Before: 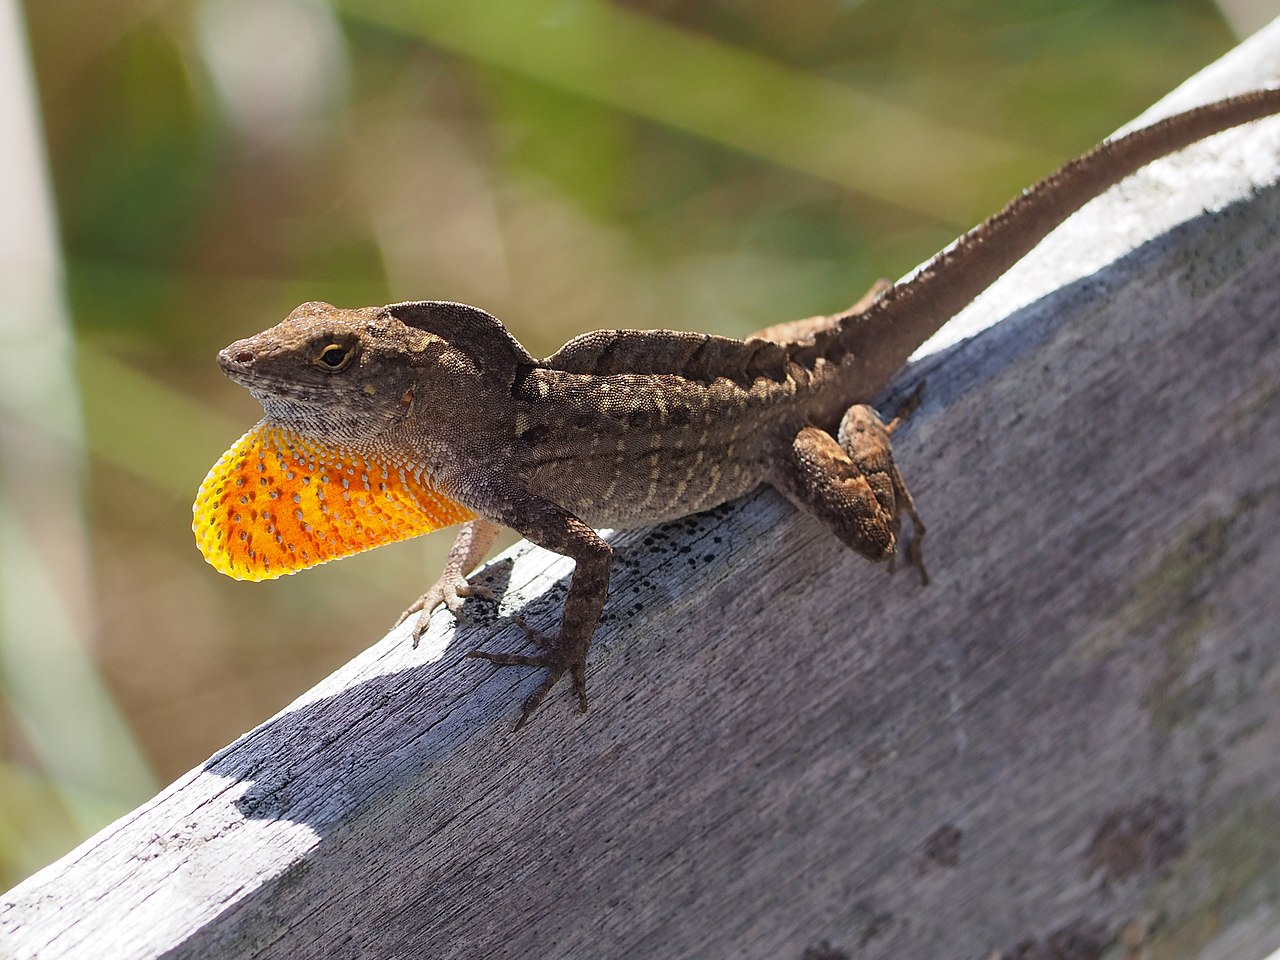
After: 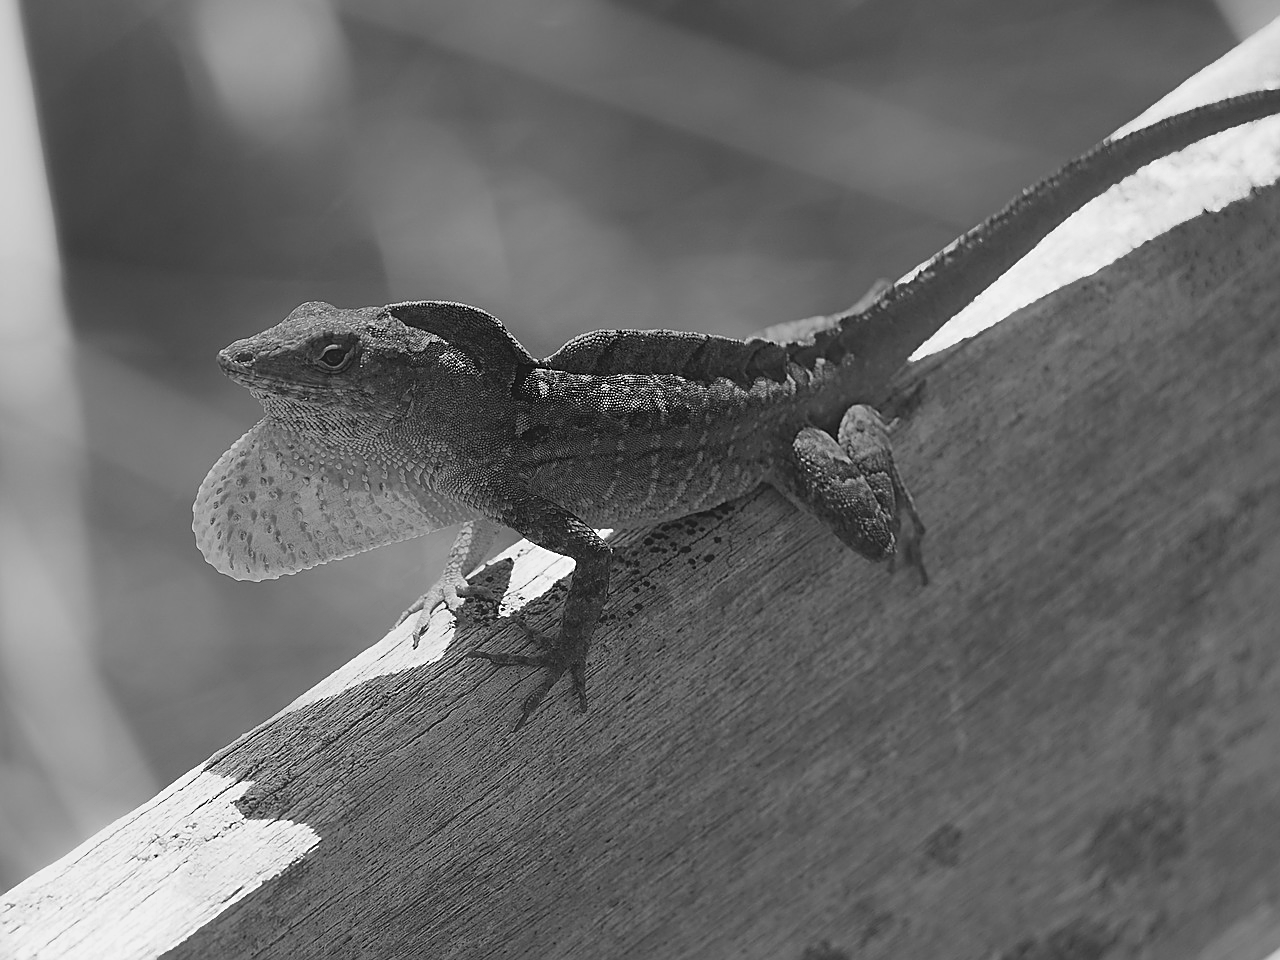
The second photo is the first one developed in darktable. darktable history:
contrast equalizer: octaves 7, y [[0.6 ×6], [0.55 ×6], [0 ×6], [0 ×6], [0 ×6]], mix -1
color balance rgb: perceptual saturation grading › global saturation 10%, global vibrance 20%
sharpen: on, module defaults
color calibration: output gray [0.18, 0.41, 0.41, 0], gray › normalize channels true, illuminant same as pipeline (D50), adaptation XYZ, x 0.346, y 0.359, gamut compression 0
